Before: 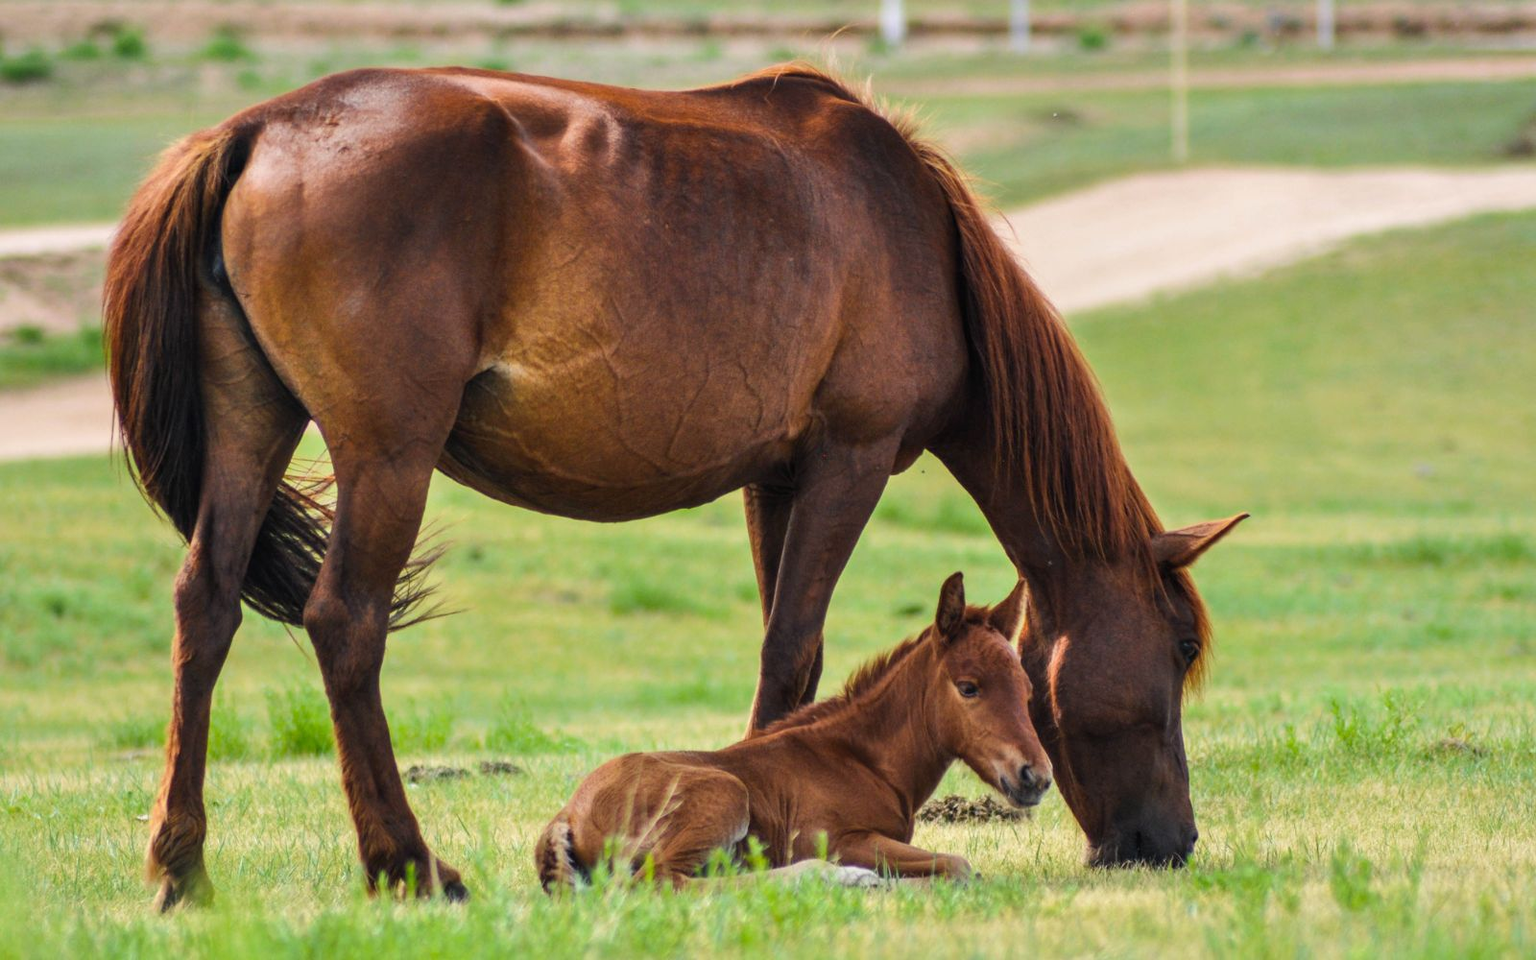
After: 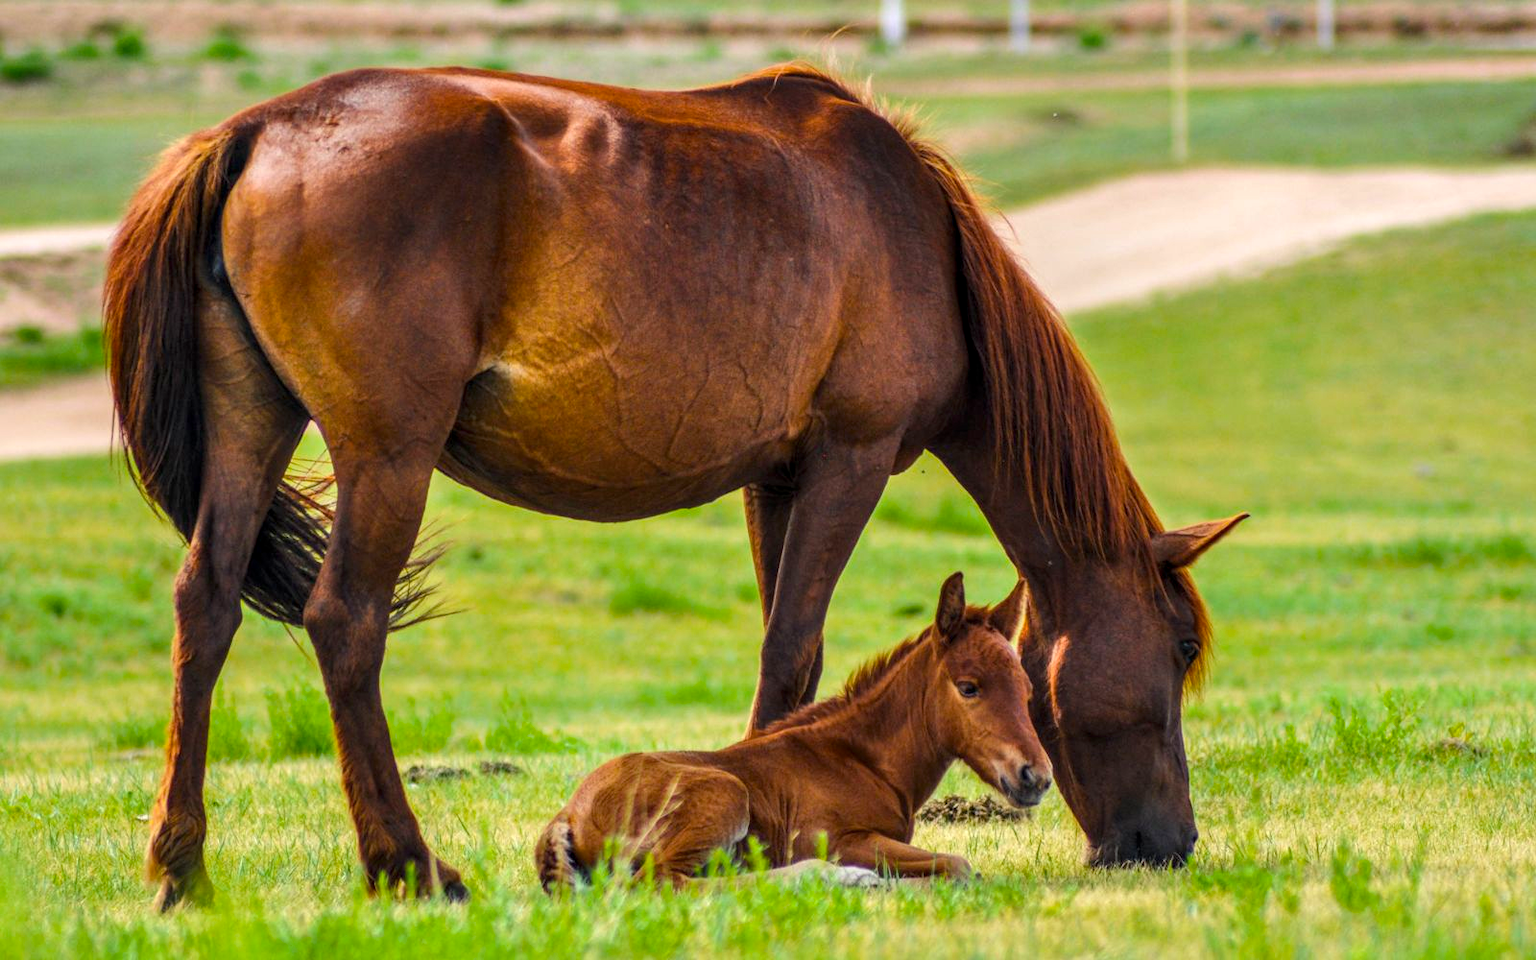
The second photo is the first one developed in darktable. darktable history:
color balance rgb: perceptual saturation grading › global saturation 25%, global vibrance 20%
tone equalizer: on, module defaults
local contrast: detail 130%
